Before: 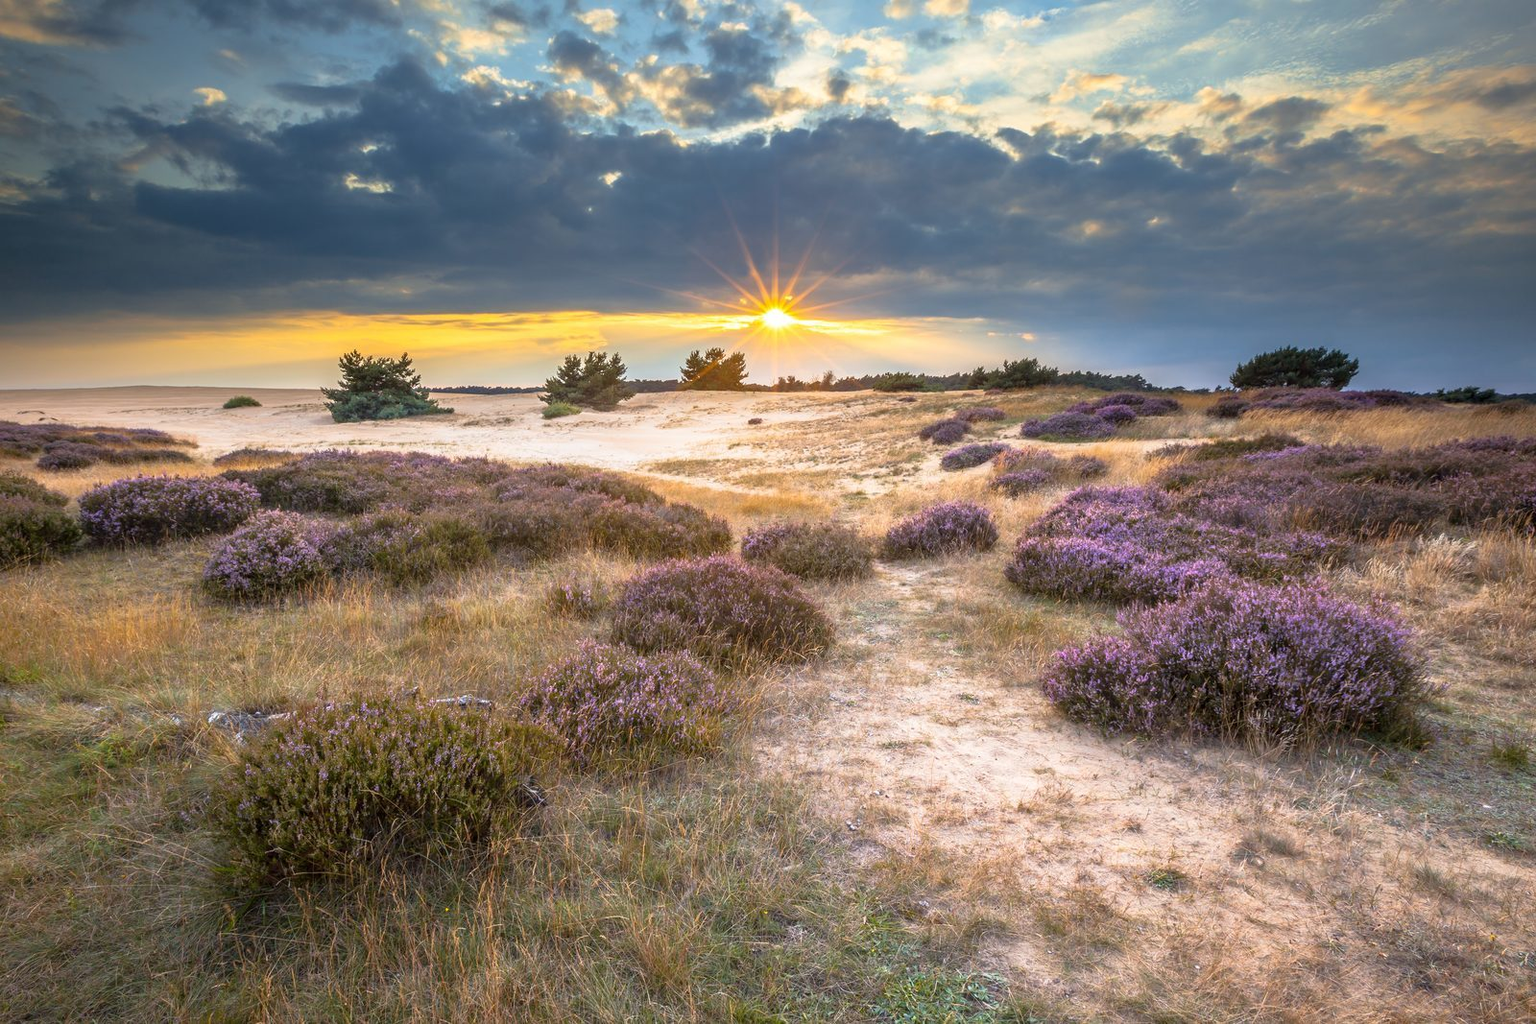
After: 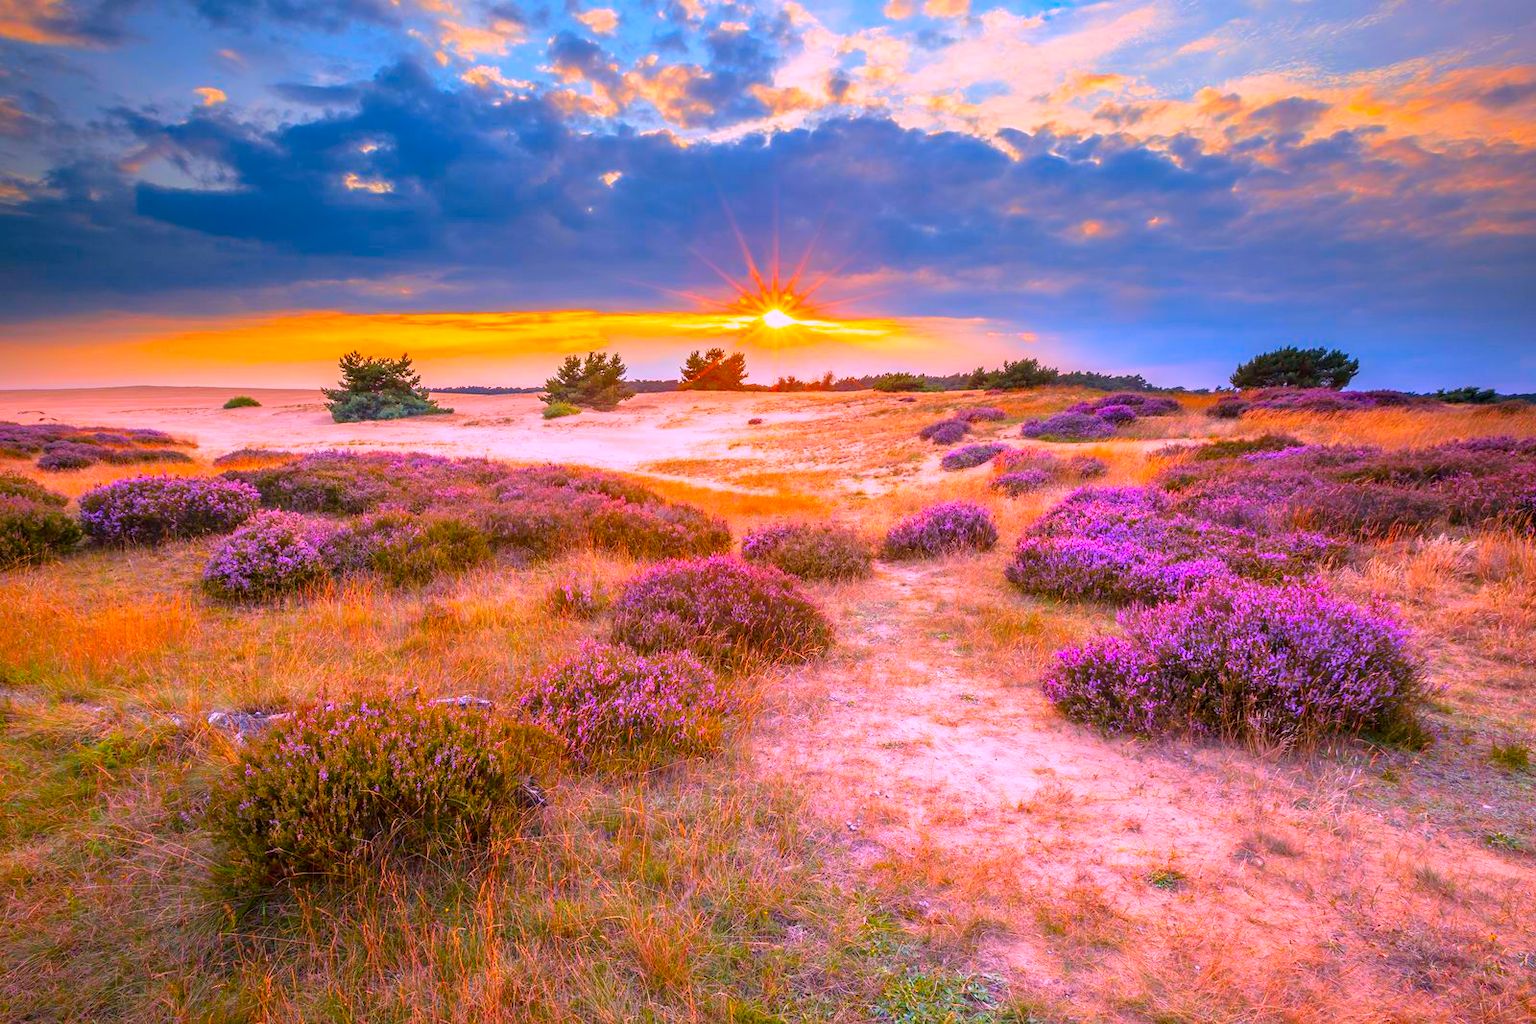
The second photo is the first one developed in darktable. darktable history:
color correction: highlights a* 19.5, highlights b* -11.53, saturation 1.69
color balance rgb: perceptual saturation grading › global saturation 25%, perceptual brilliance grading › mid-tones 10%, perceptual brilliance grading › shadows 15%, global vibrance 20%
